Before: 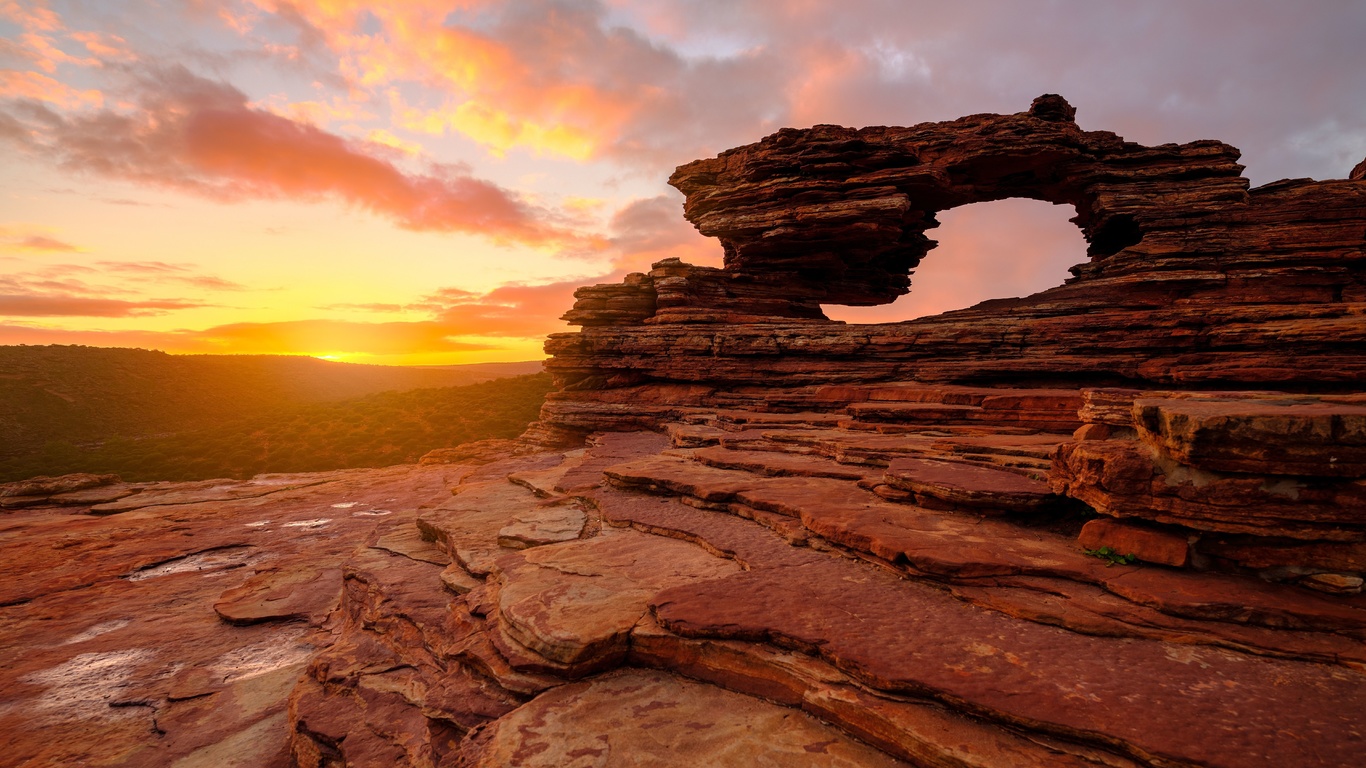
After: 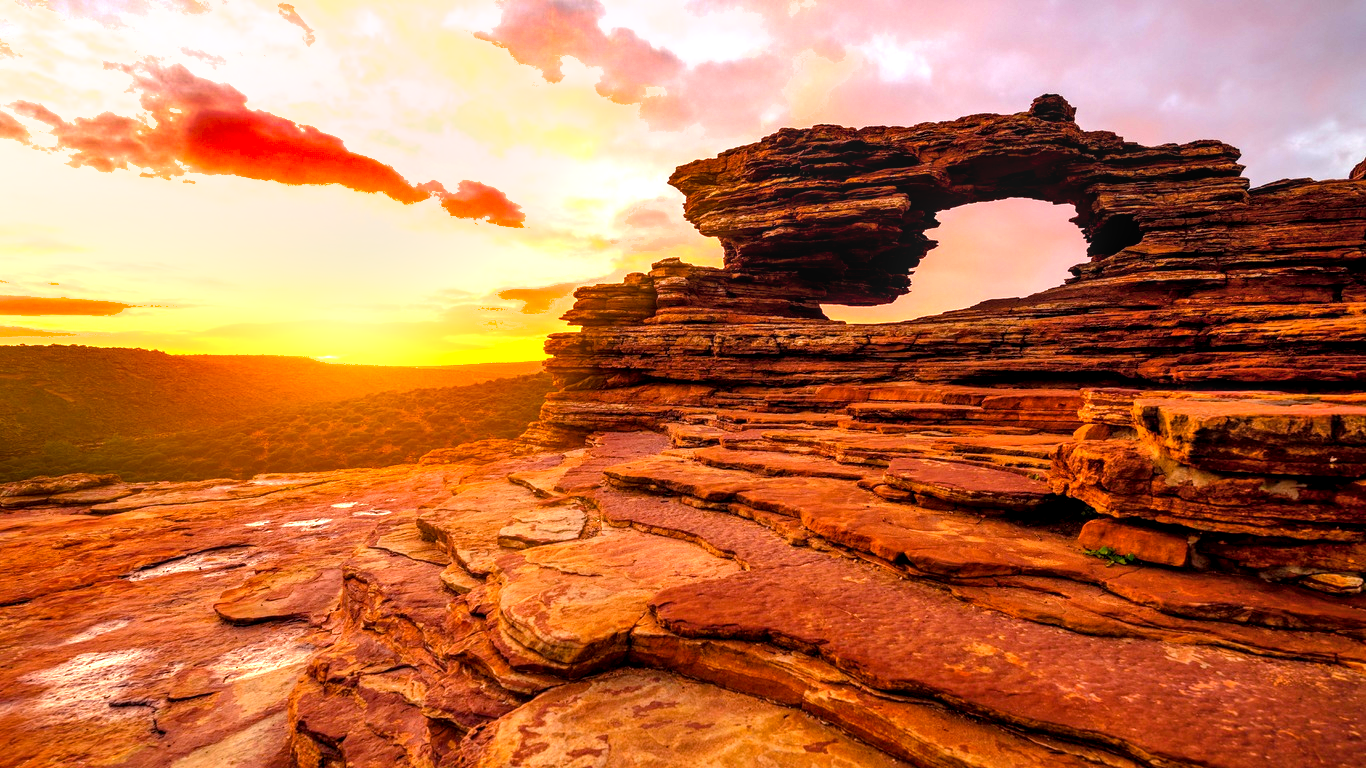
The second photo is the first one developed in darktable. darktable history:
exposure: black level correction 0.001, exposure 1.309 EV, compensate exposure bias true, compensate highlight preservation false
shadows and highlights: low approximation 0.01, soften with gaussian
local contrast: on, module defaults
color balance rgb: perceptual saturation grading › global saturation 19.922%, global vibrance 20%
